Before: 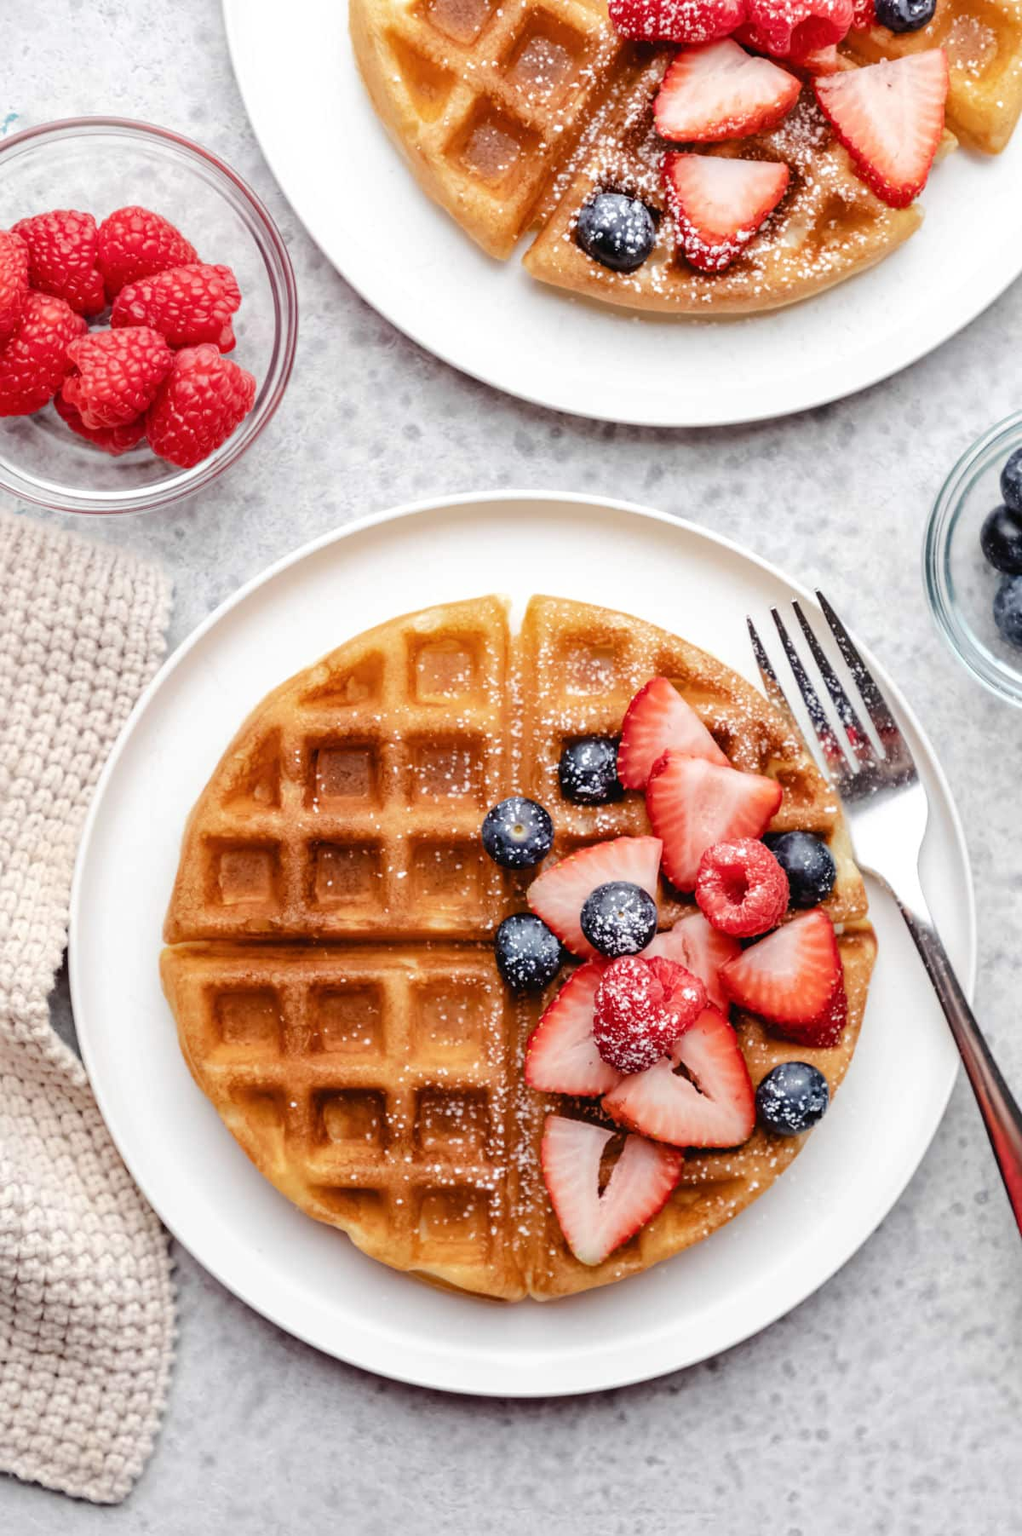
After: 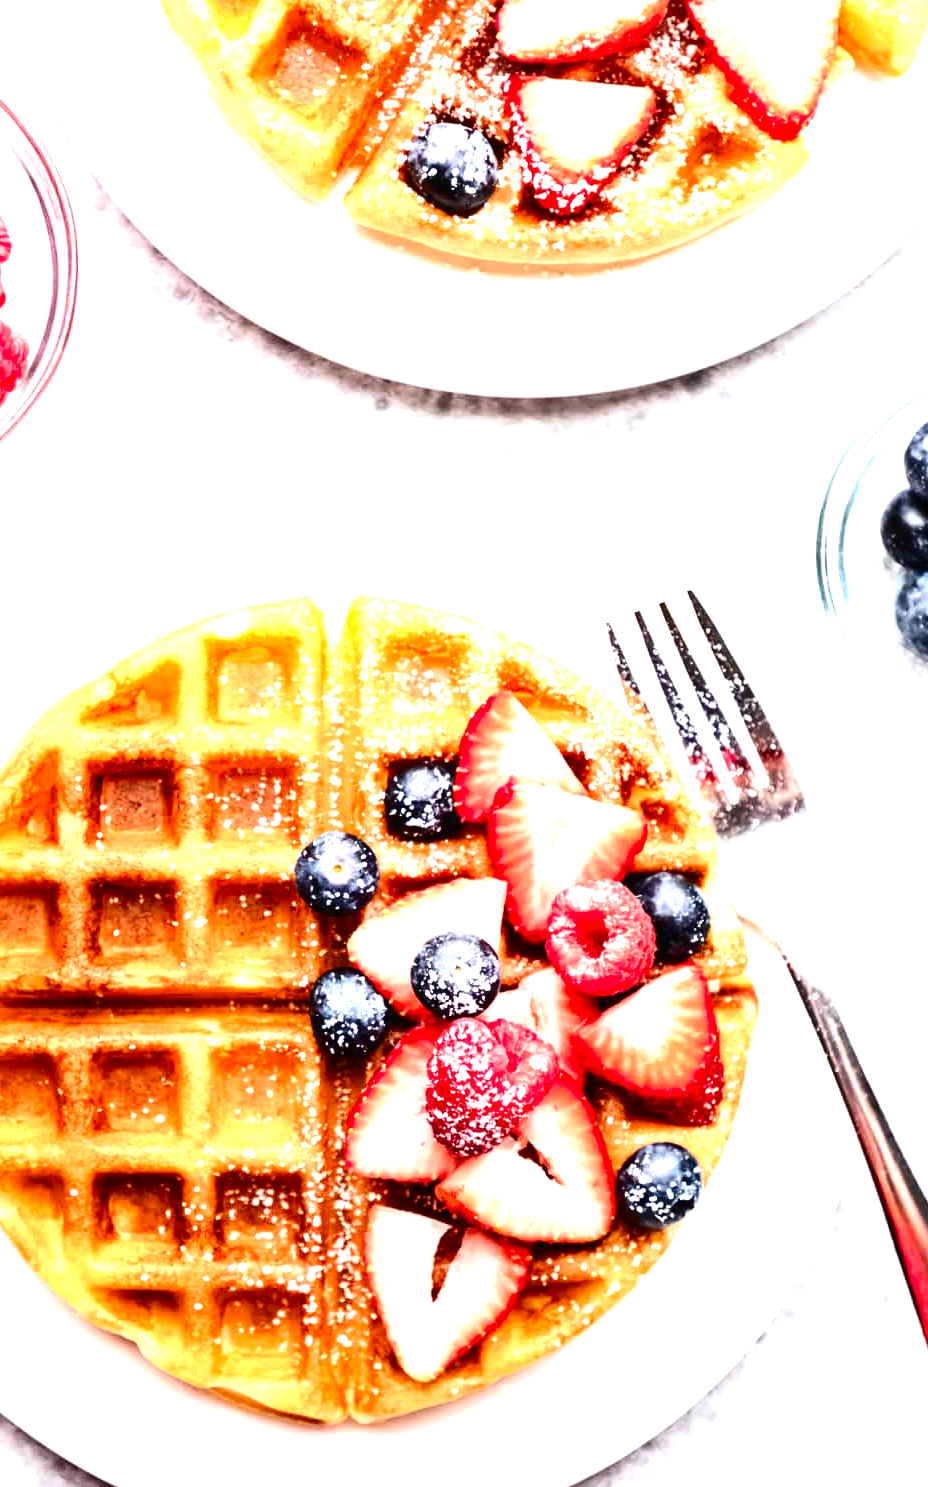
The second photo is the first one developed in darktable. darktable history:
crop: left 22.637%, top 5.818%, bottom 11.694%
contrast brightness saturation: contrast 0.191, brightness -0.237, saturation 0.114
exposure: black level correction 0, exposure 1.703 EV, compensate highlight preservation false
